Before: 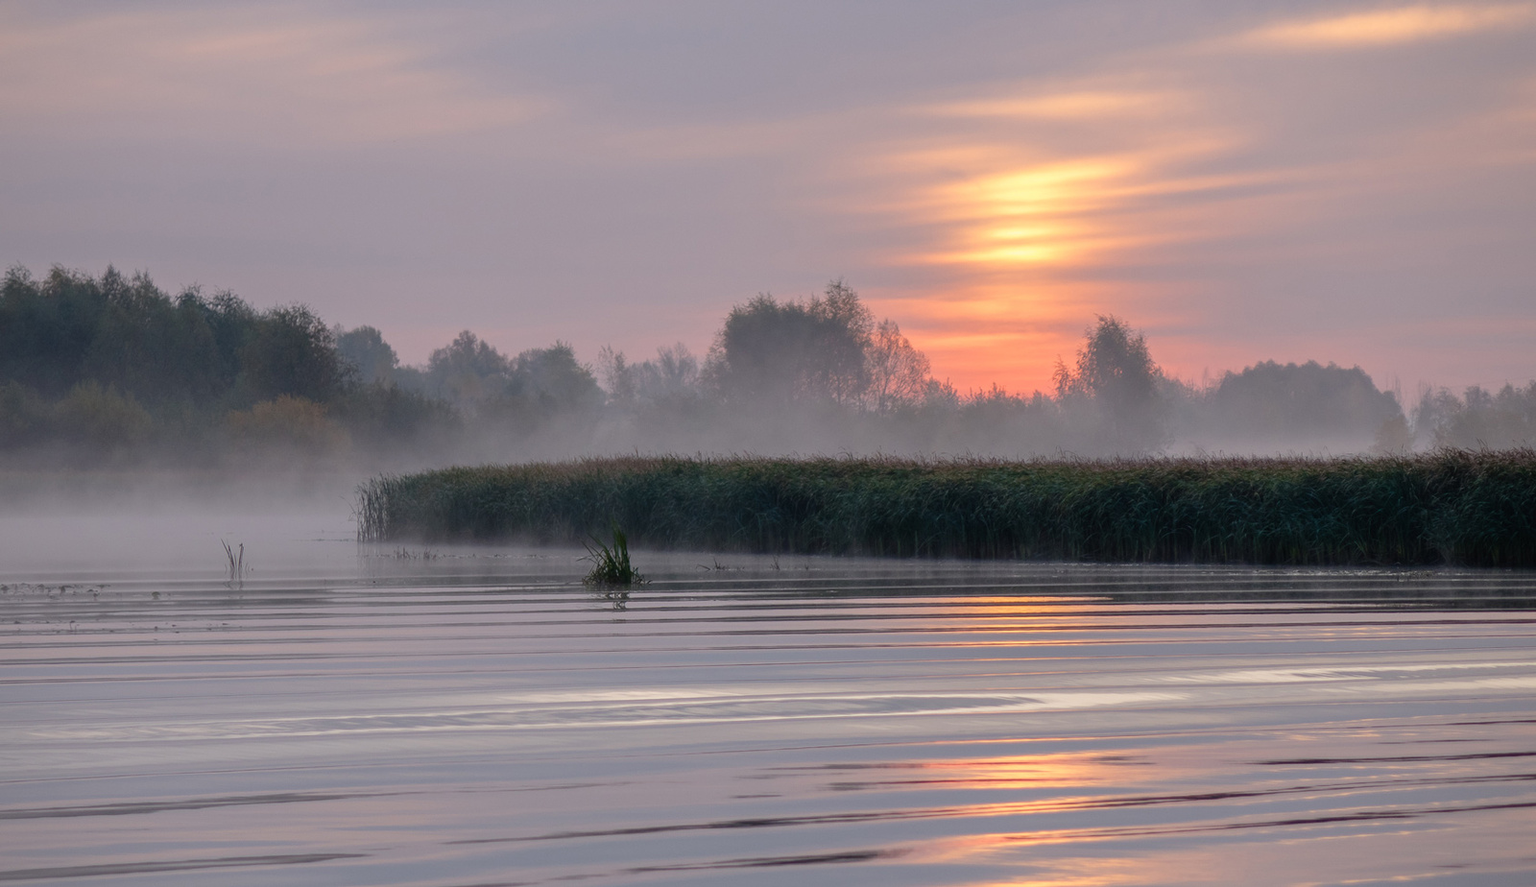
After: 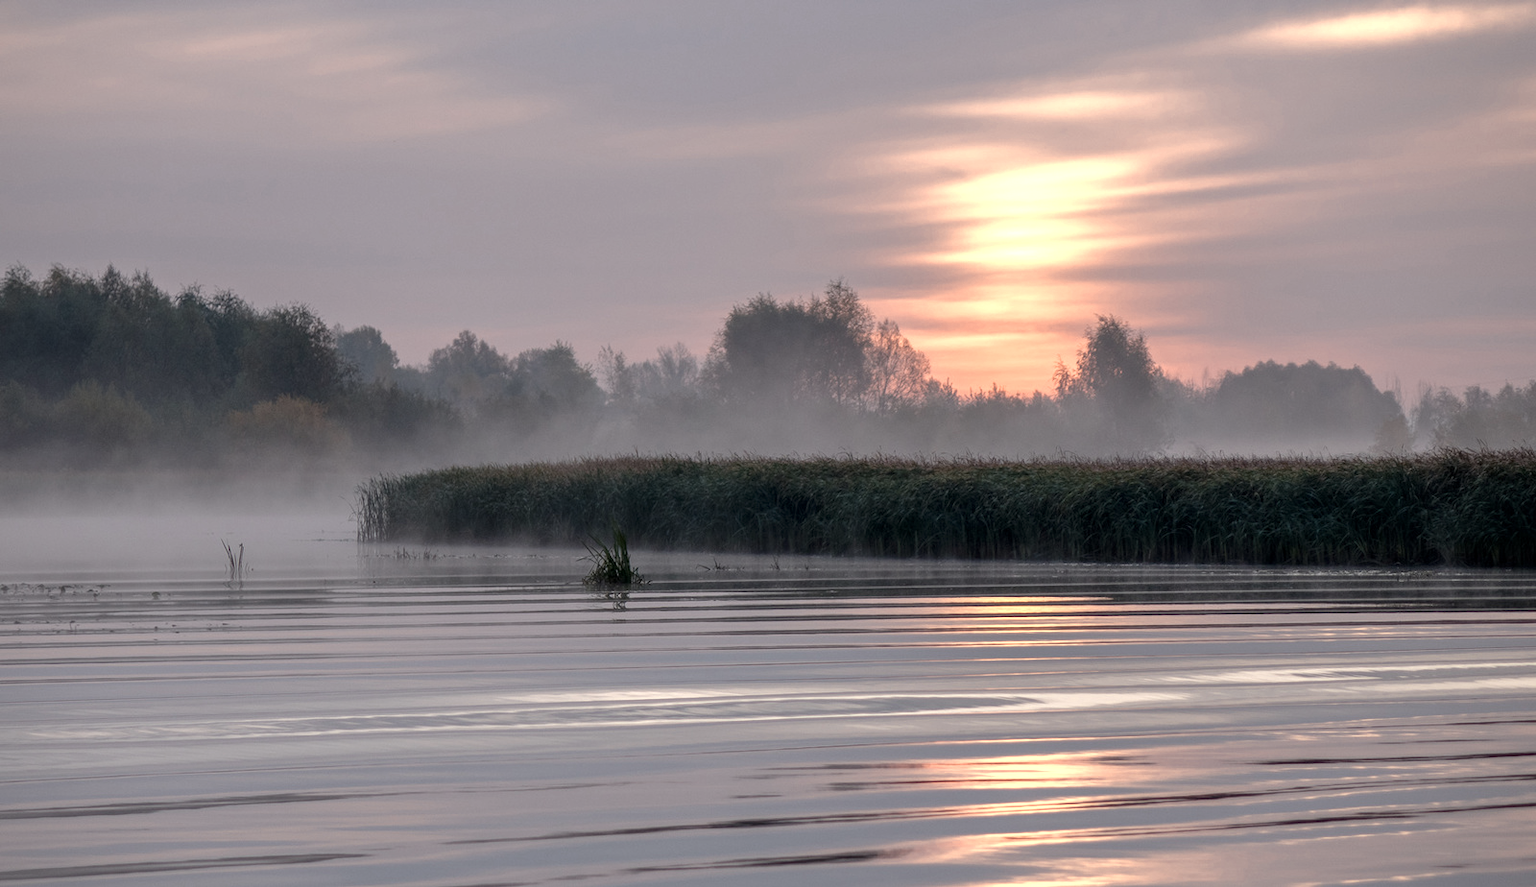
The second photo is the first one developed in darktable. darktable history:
color zones: curves: ch0 [(0.018, 0.548) (0.197, 0.654) (0.425, 0.447) (0.605, 0.658) (0.732, 0.579)]; ch1 [(0.105, 0.531) (0.224, 0.531) (0.386, 0.39) (0.618, 0.456) (0.732, 0.456) (0.956, 0.421)]; ch2 [(0.039, 0.583) (0.215, 0.465) (0.399, 0.544) (0.465, 0.548) (0.614, 0.447) (0.724, 0.43) (0.882, 0.623) (0.956, 0.632)]
local contrast: on, module defaults
contrast brightness saturation: saturation -0.157
